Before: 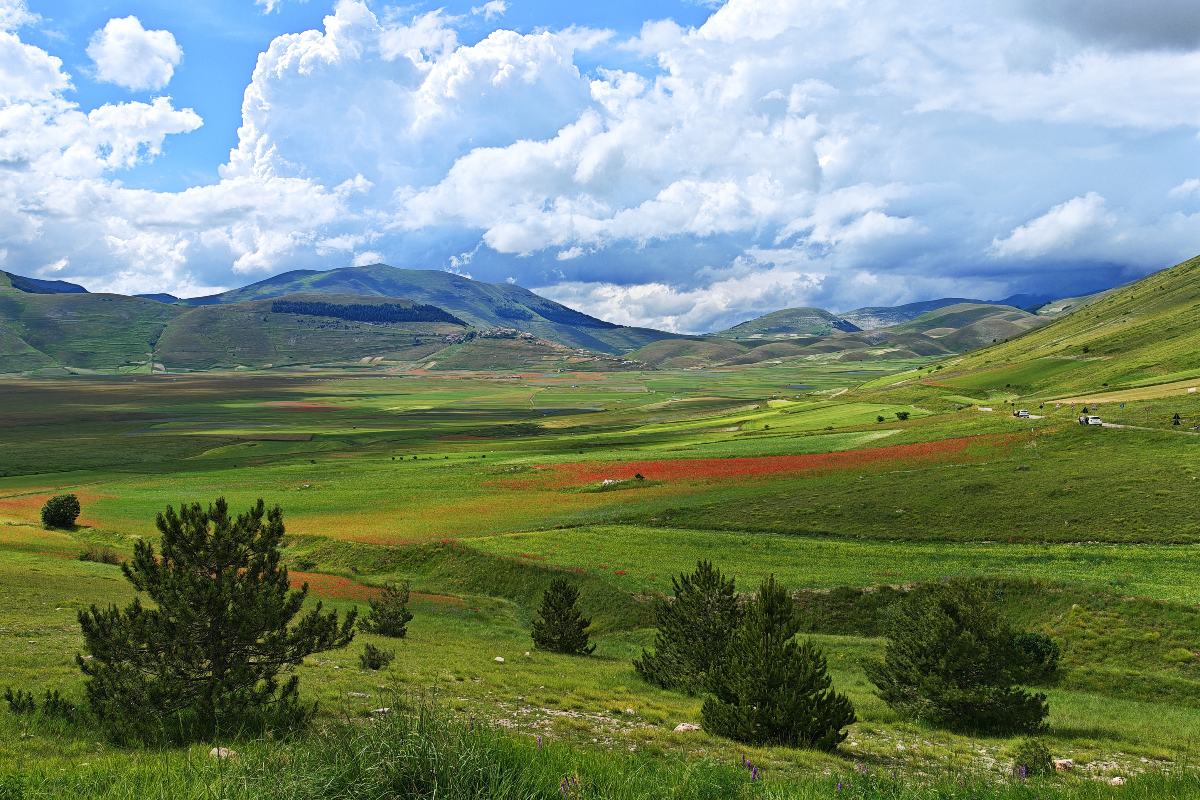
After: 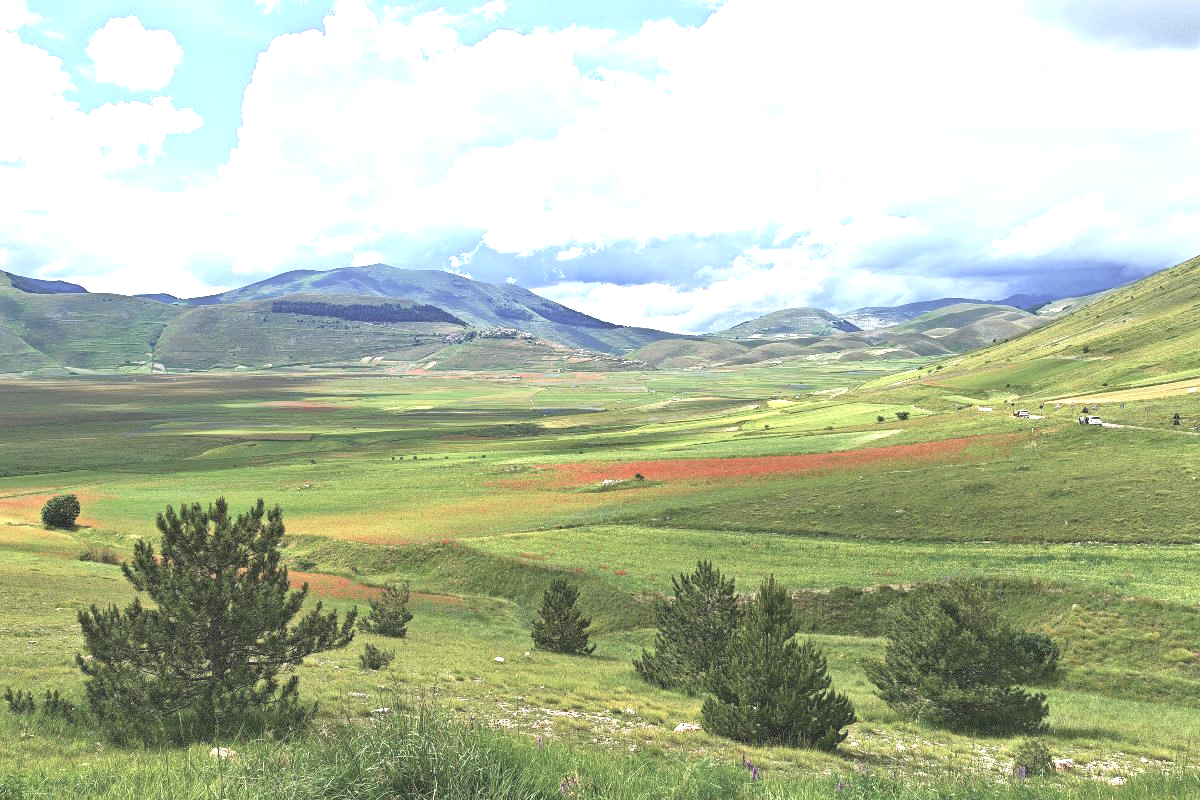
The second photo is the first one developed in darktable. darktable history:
exposure: black level correction 0, exposure 1.741 EV, compensate exposure bias true, compensate highlight preservation false
contrast brightness saturation: contrast -0.26, saturation -0.43
